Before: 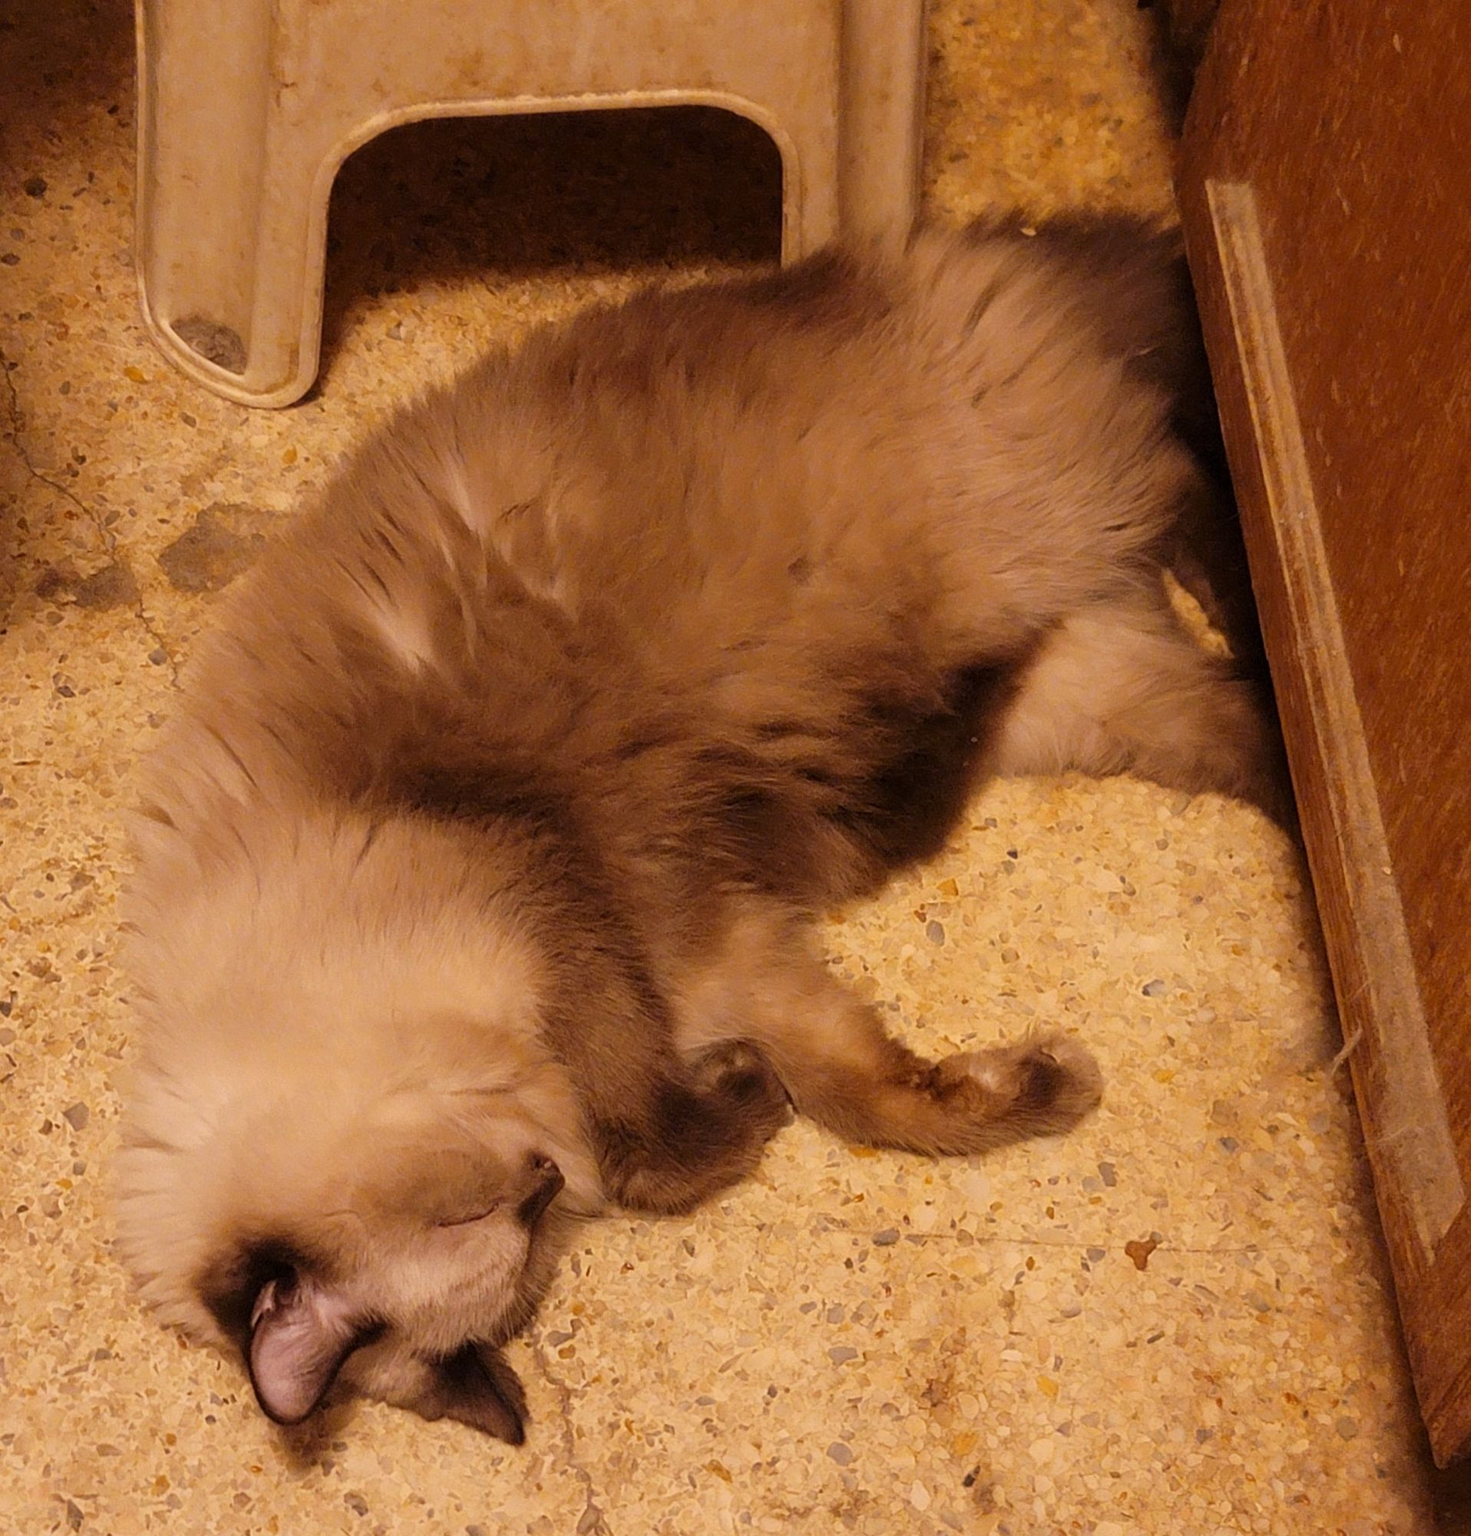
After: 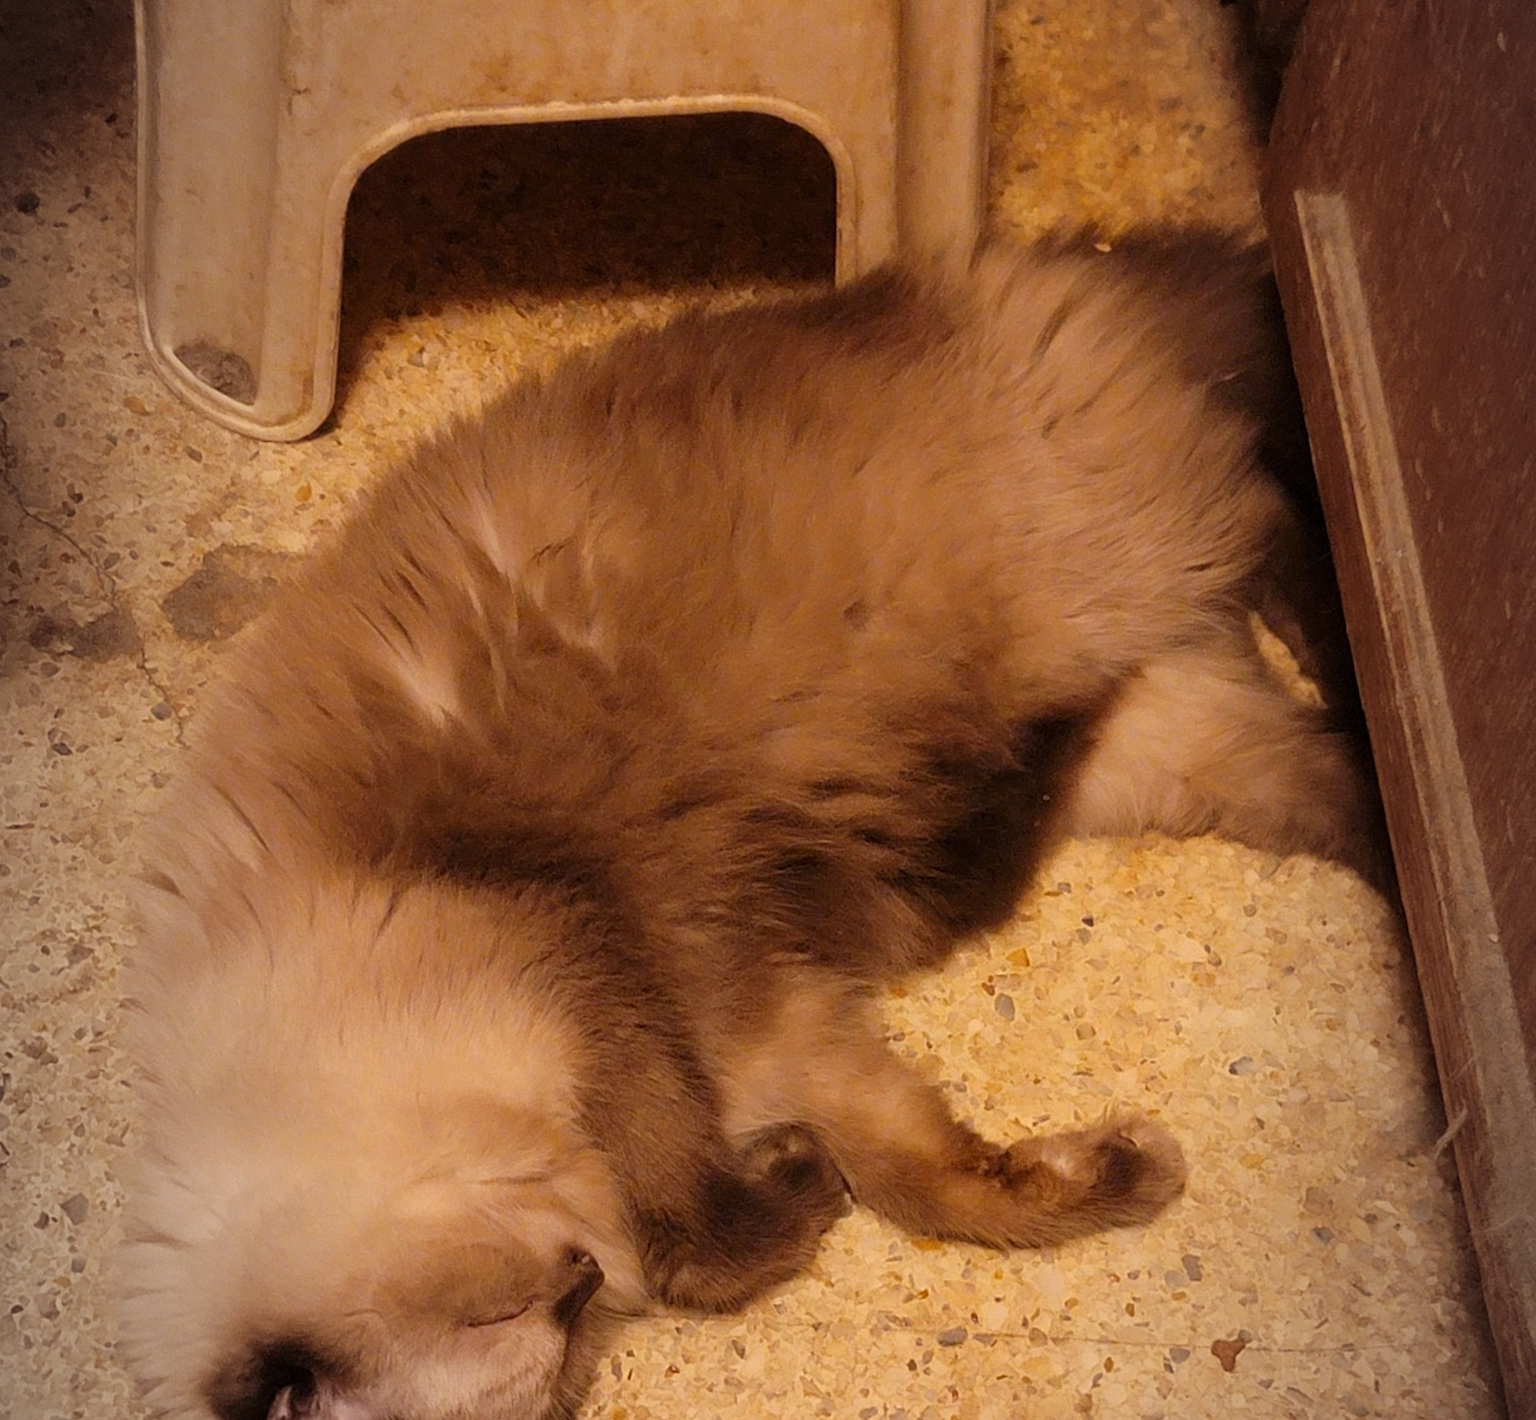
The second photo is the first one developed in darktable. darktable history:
crop and rotate: angle 0.193°, left 0.404%, right 2.847%, bottom 14.258%
vignetting: fall-off start 96.33%, fall-off radius 100.05%, width/height ratio 0.609
